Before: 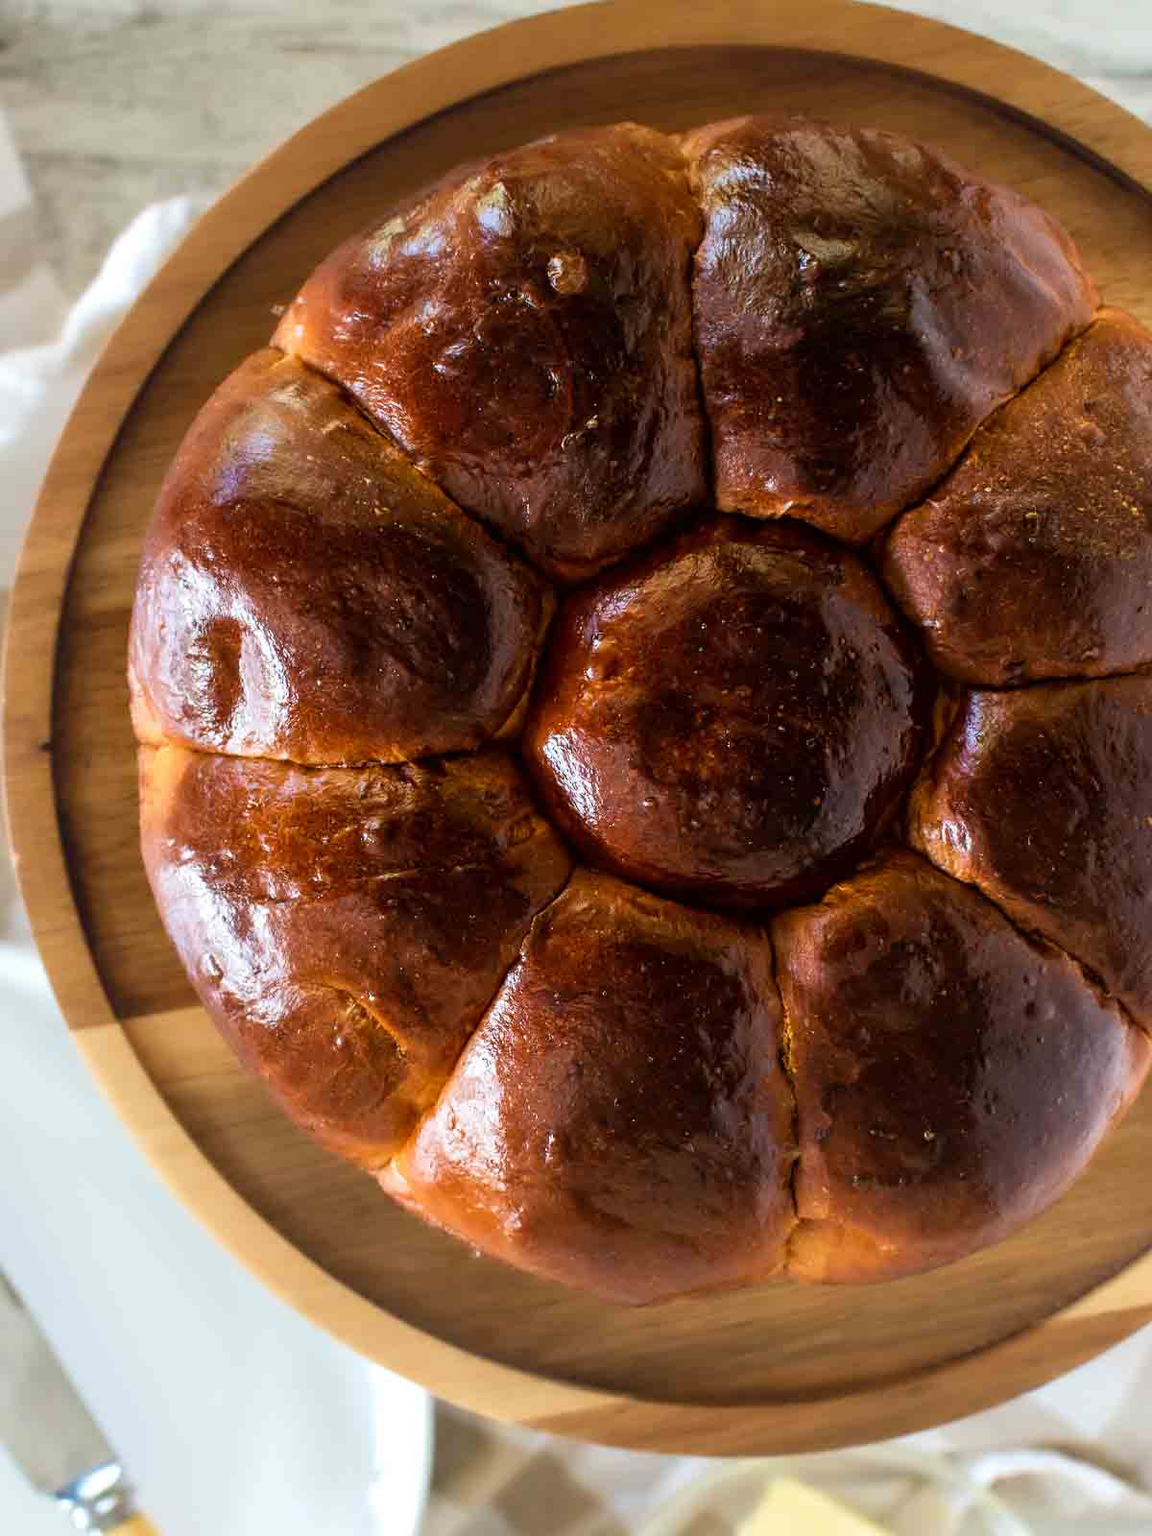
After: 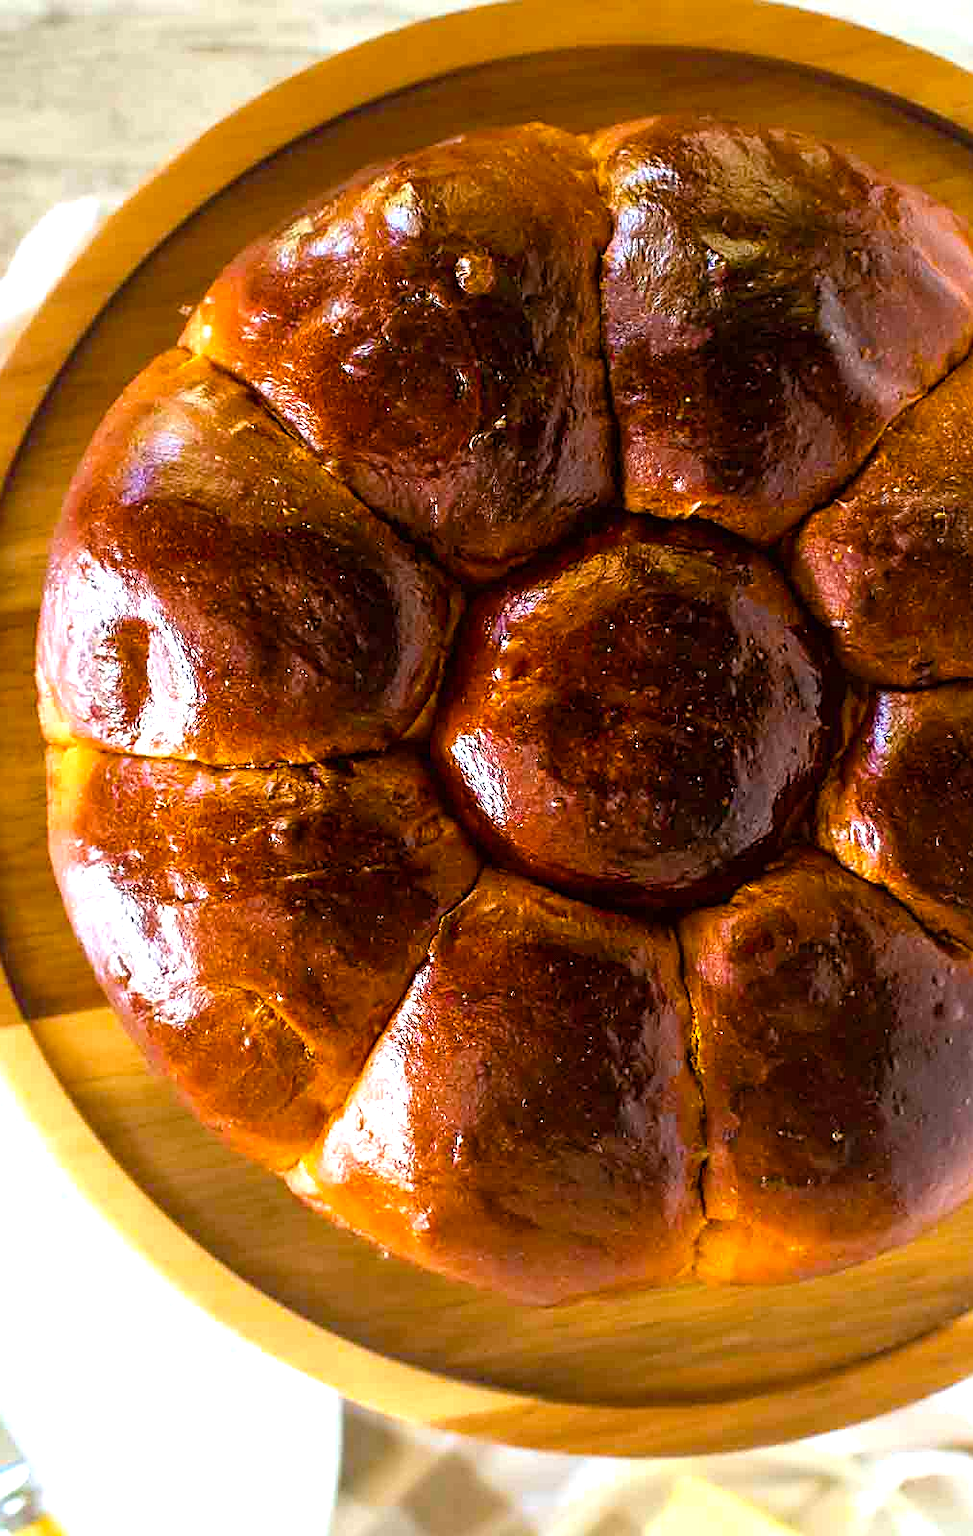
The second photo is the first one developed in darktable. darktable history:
crop: left 8.025%, right 7.48%
sharpen: on, module defaults
exposure: black level correction 0, exposure 0.701 EV, compensate highlight preservation false
color balance rgb: shadows lift › chroma 0.821%, shadows lift › hue 114.34°, perceptual saturation grading › global saturation 40.581%
